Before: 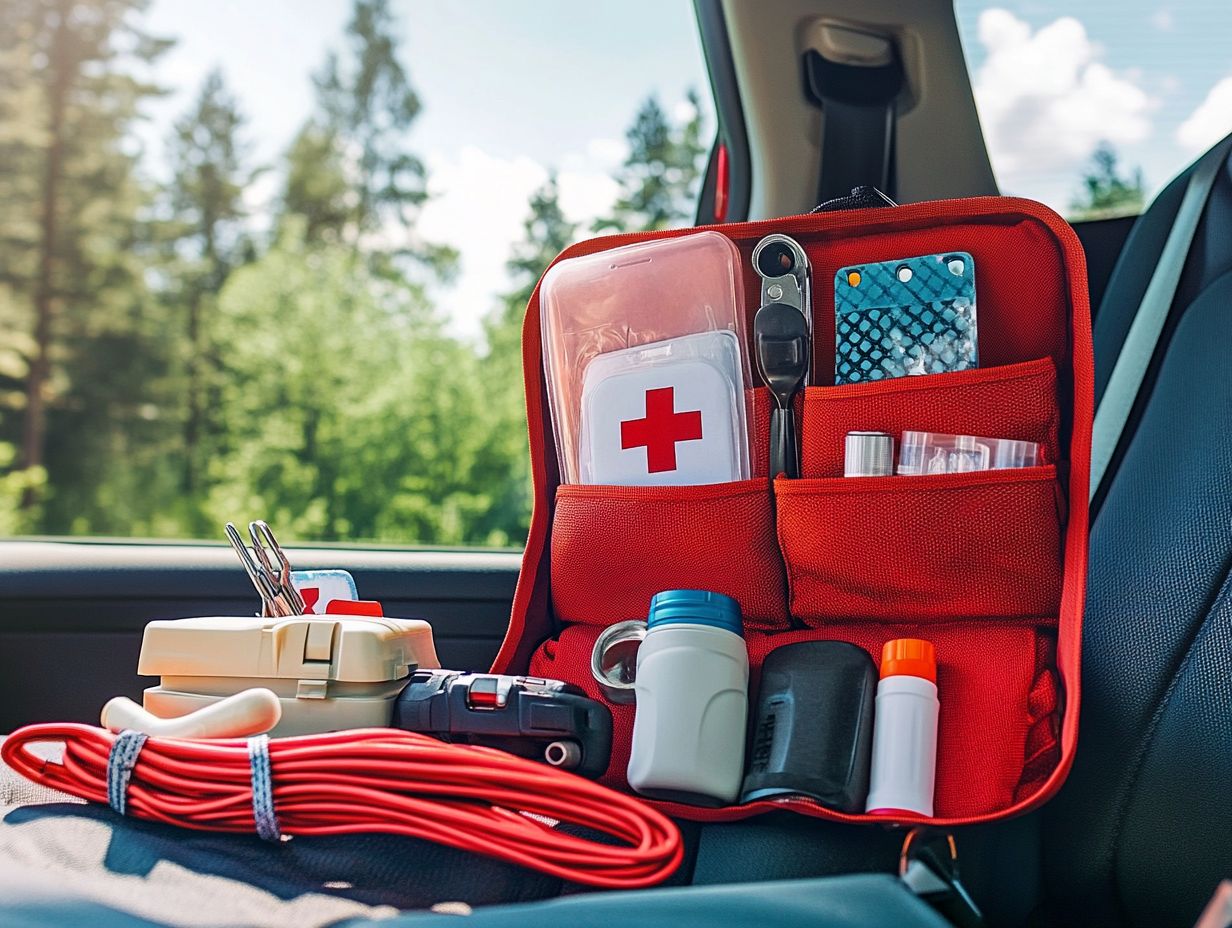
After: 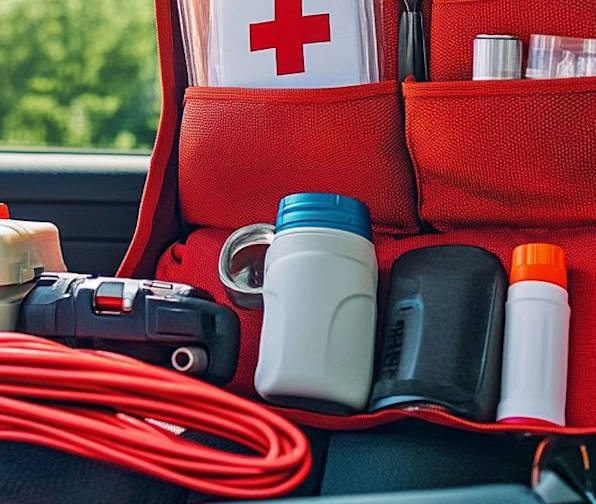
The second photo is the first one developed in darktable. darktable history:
rotate and perspective: rotation 0.226°, lens shift (vertical) -0.042, crop left 0.023, crop right 0.982, crop top 0.006, crop bottom 0.994
crop: left 29.672%, top 41.786%, right 20.851%, bottom 3.487%
